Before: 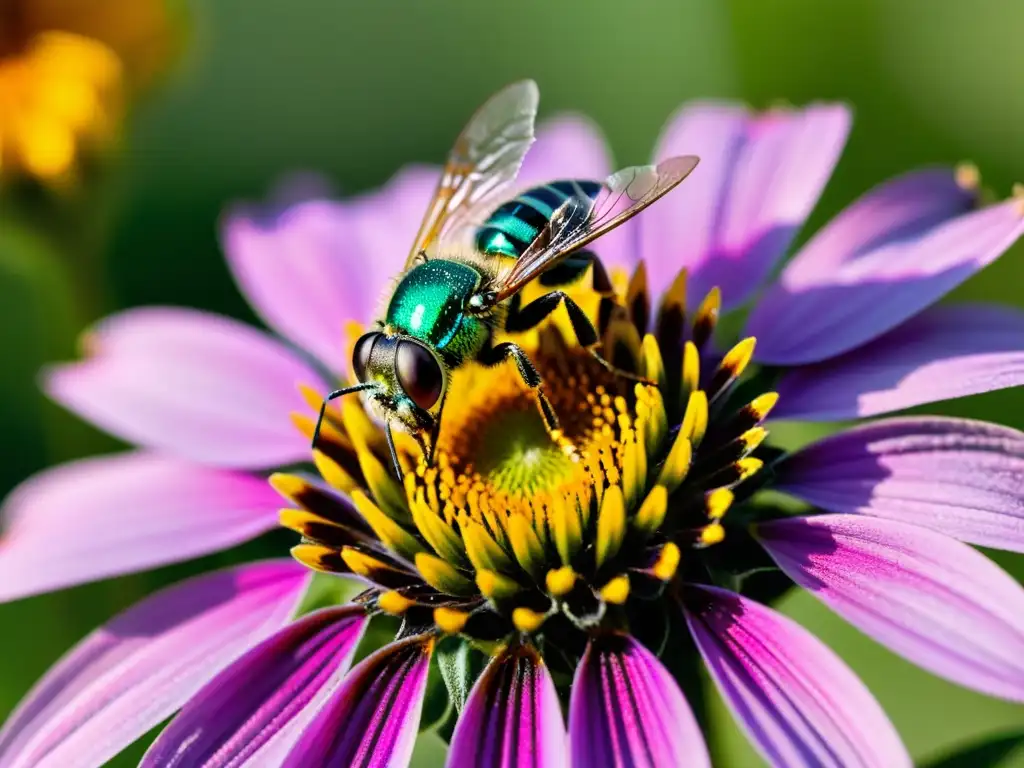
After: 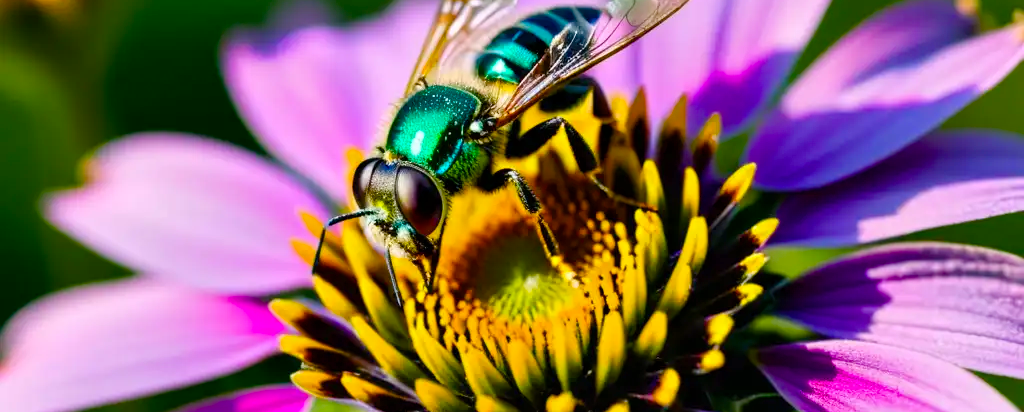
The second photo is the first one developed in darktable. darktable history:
crop and rotate: top 22.777%, bottom 23.537%
color balance rgb: shadows lift › chroma 0.973%, shadows lift › hue 113.63°, linear chroma grading › global chroma 18.918%, perceptual saturation grading › global saturation 20%, perceptual saturation grading › highlights -25.543%, perceptual saturation grading › shadows 23.919%, global vibrance 19.414%
